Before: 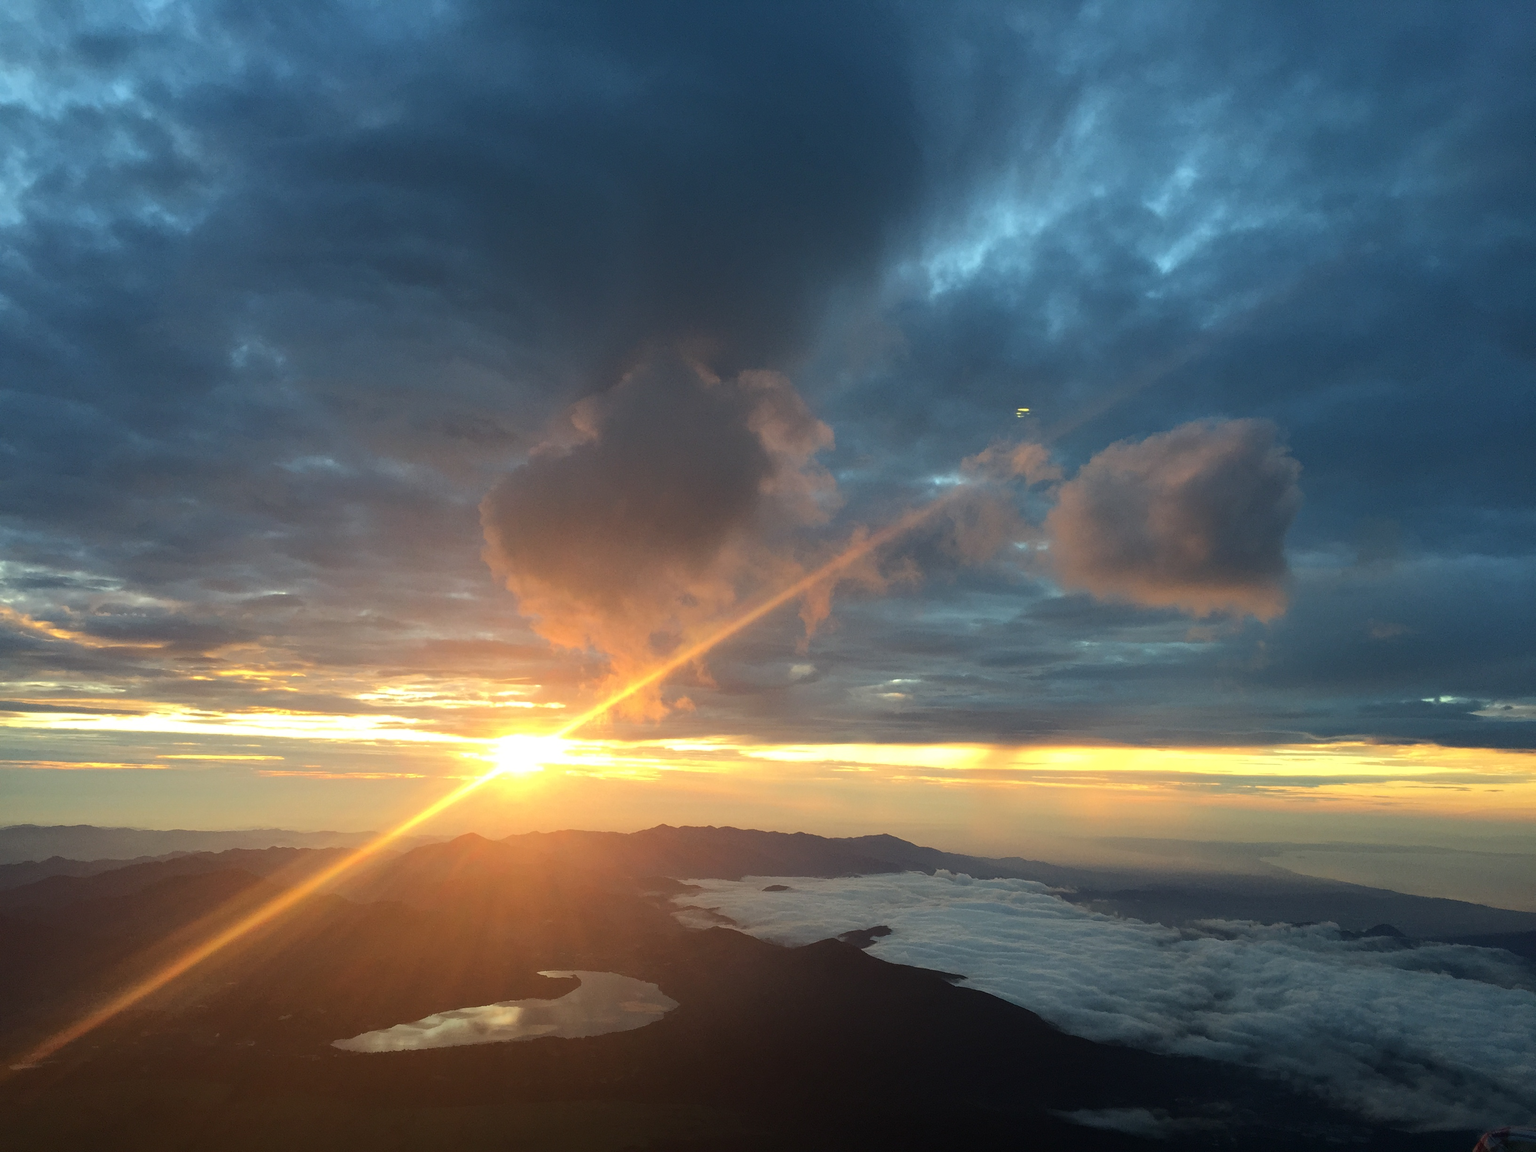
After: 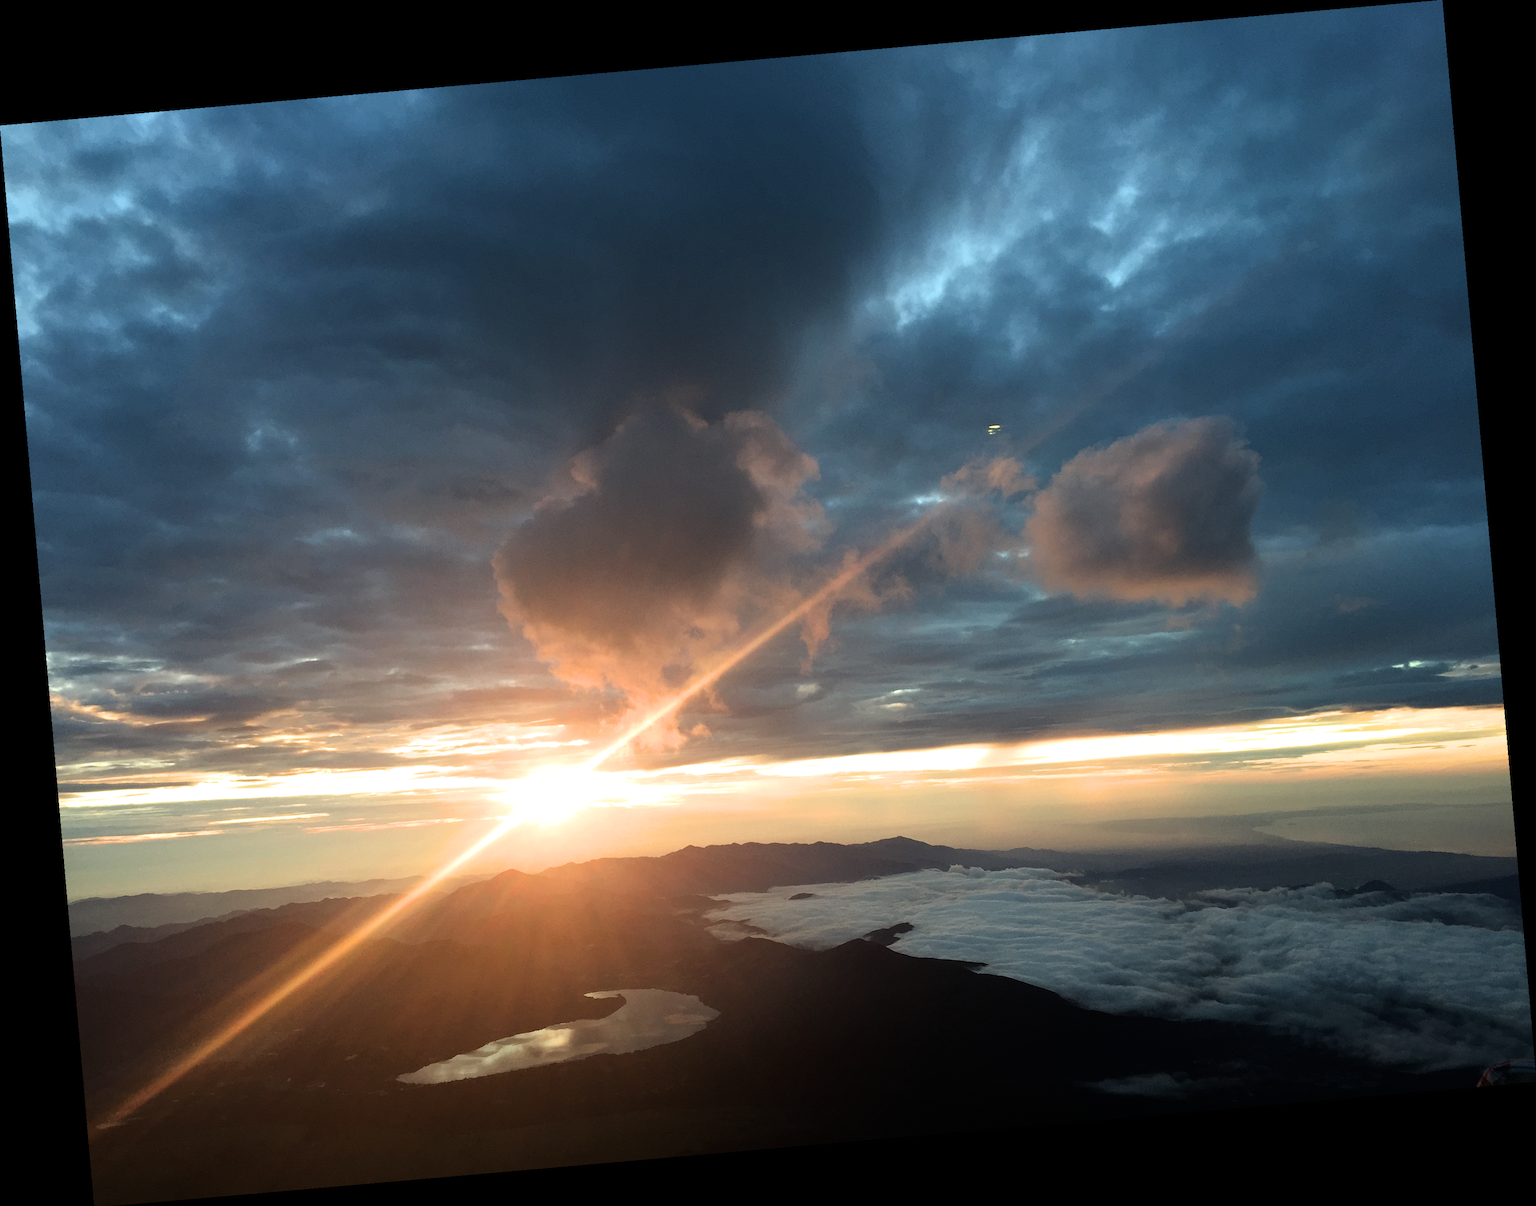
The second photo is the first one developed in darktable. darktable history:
rotate and perspective: rotation -4.98°, automatic cropping off
filmic rgb: black relative exposure -9.08 EV, white relative exposure 2.3 EV, hardness 7.49
